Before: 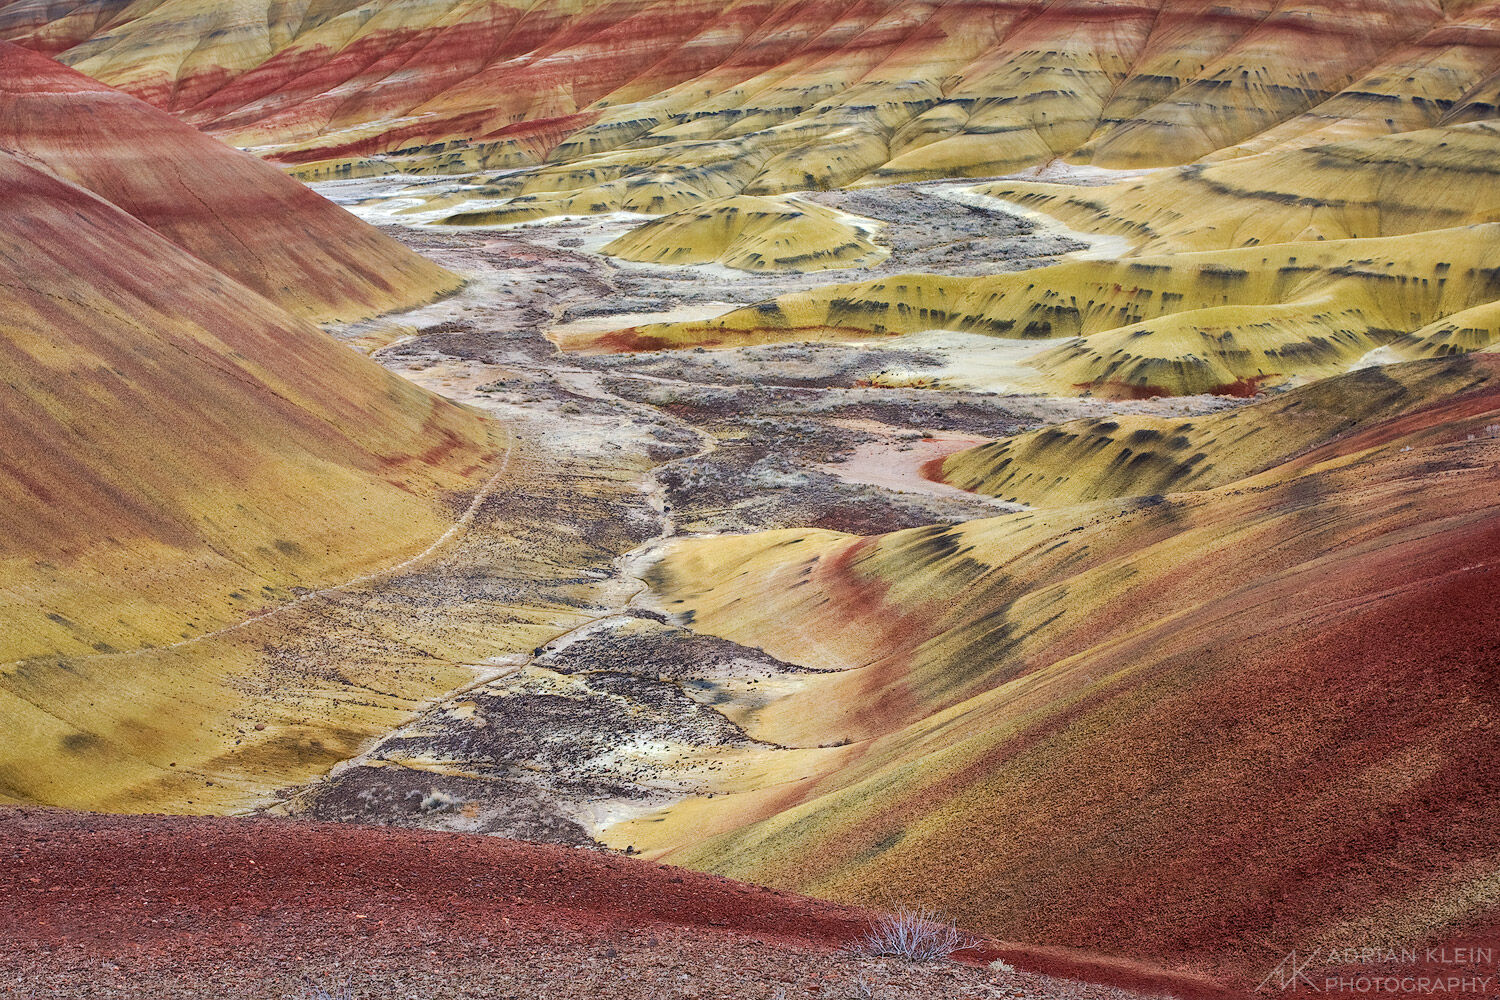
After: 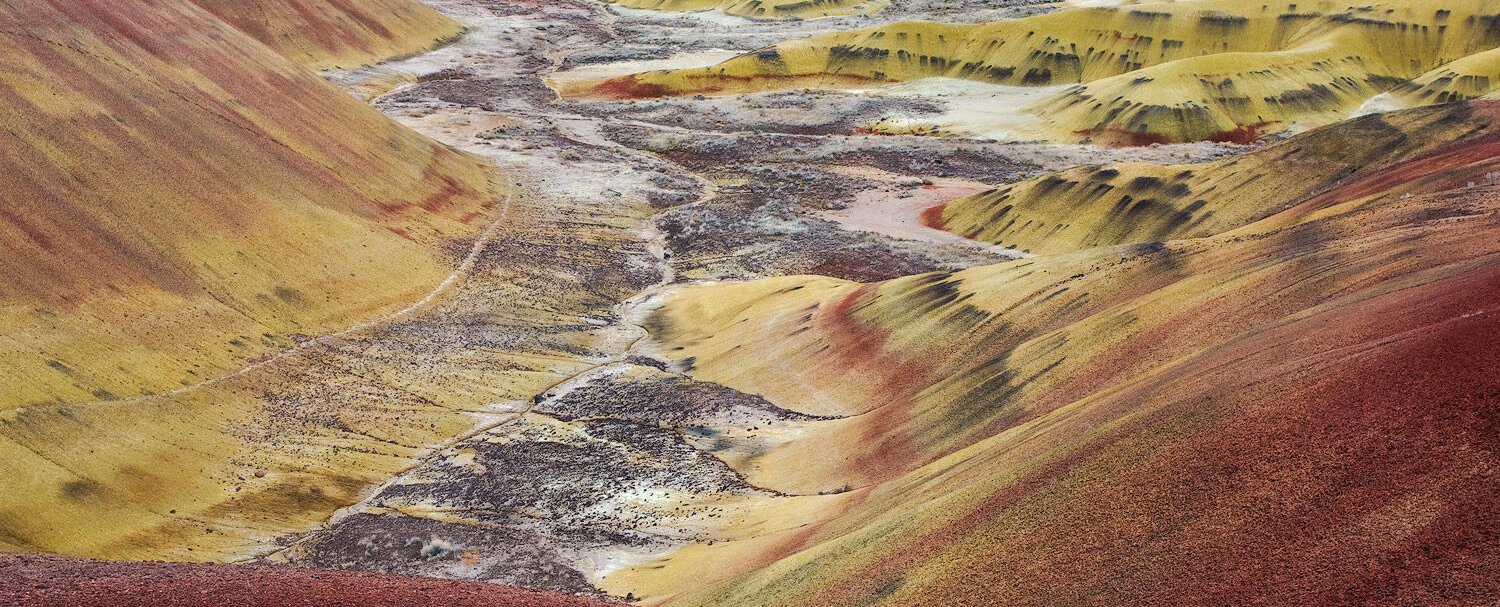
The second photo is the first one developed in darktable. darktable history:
crop and rotate: top 25.357%, bottom 13.942%
tone curve: curves: ch0 [(0, 0) (0.003, 0.022) (0.011, 0.027) (0.025, 0.038) (0.044, 0.056) (0.069, 0.081) (0.1, 0.11) (0.136, 0.145) (0.177, 0.185) (0.224, 0.229) (0.277, 0.278) (0.335, 0.335) (0.399, 0.399) (0.468, 0.468) (0.543, 0.543) (0.623, 0.623) (0.709, 0.705) (0.801, 0.793) (0.898, 0.887) (1, 1)], preserve colors none
